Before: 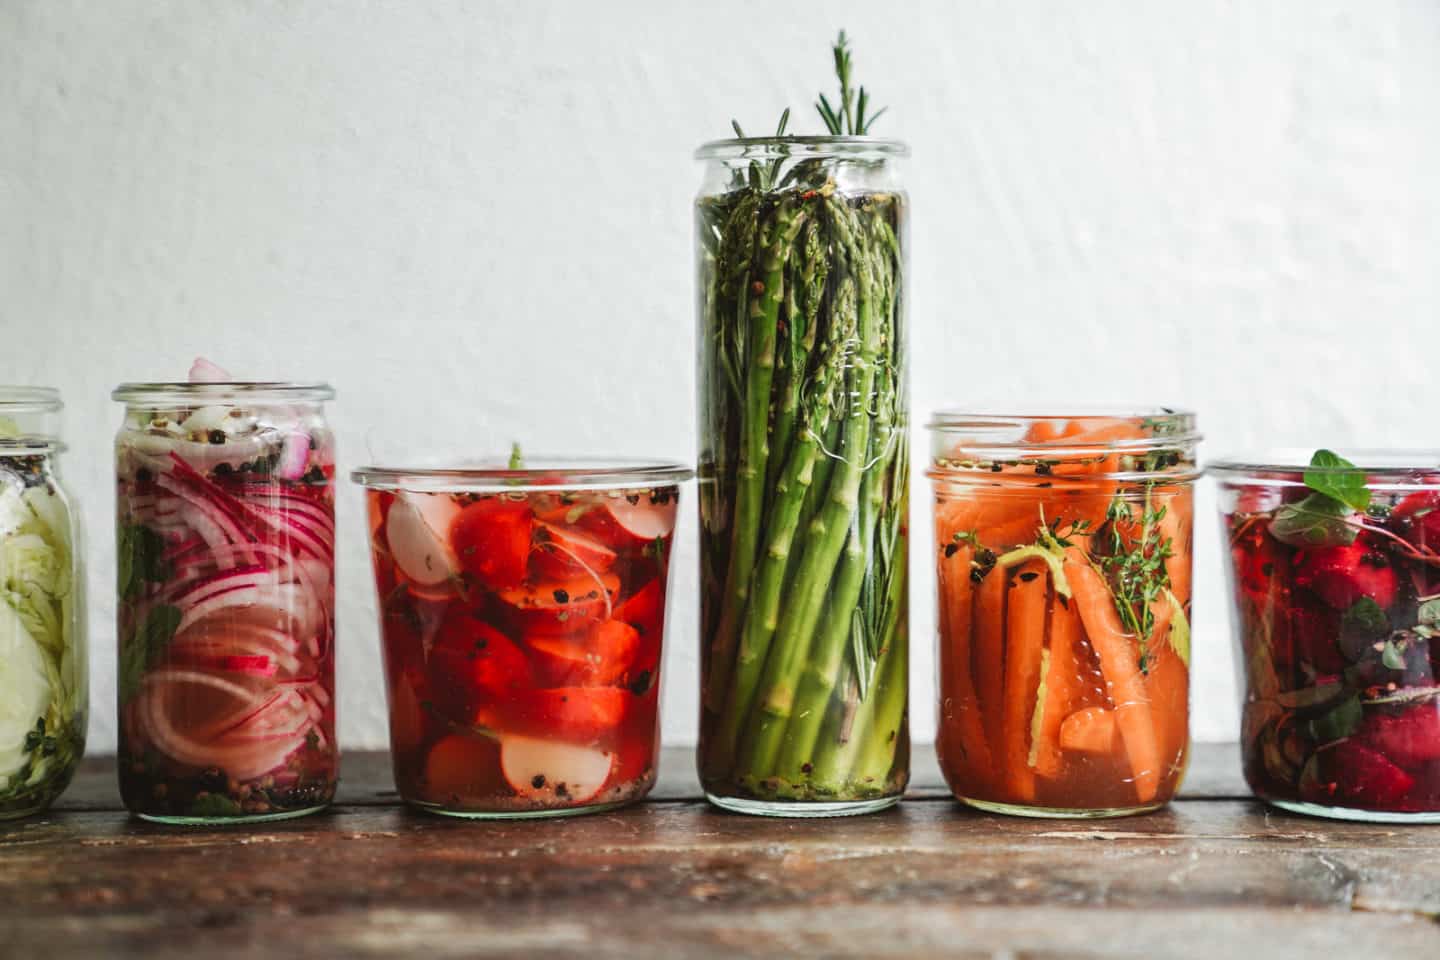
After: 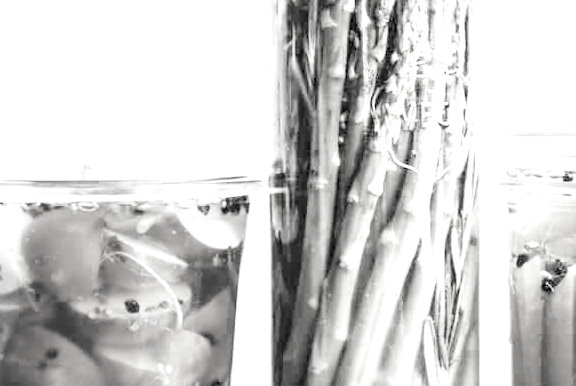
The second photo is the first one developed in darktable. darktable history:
base curve: curves: ch0 [(0, 0) (0.028, 0.03) (0.121, 0.232) (0.46, 0.748) (0.859, 0.968) (1, 1)], fusion 1, preserve colors none
exposure: black level correction 0, exposure 1.199 EV, compensate highlight preservation false
crop: left 29.838%, top 30.256%, right 30.11%, bottom 29.437%
contrast brightness saturation: saturation -0.994
